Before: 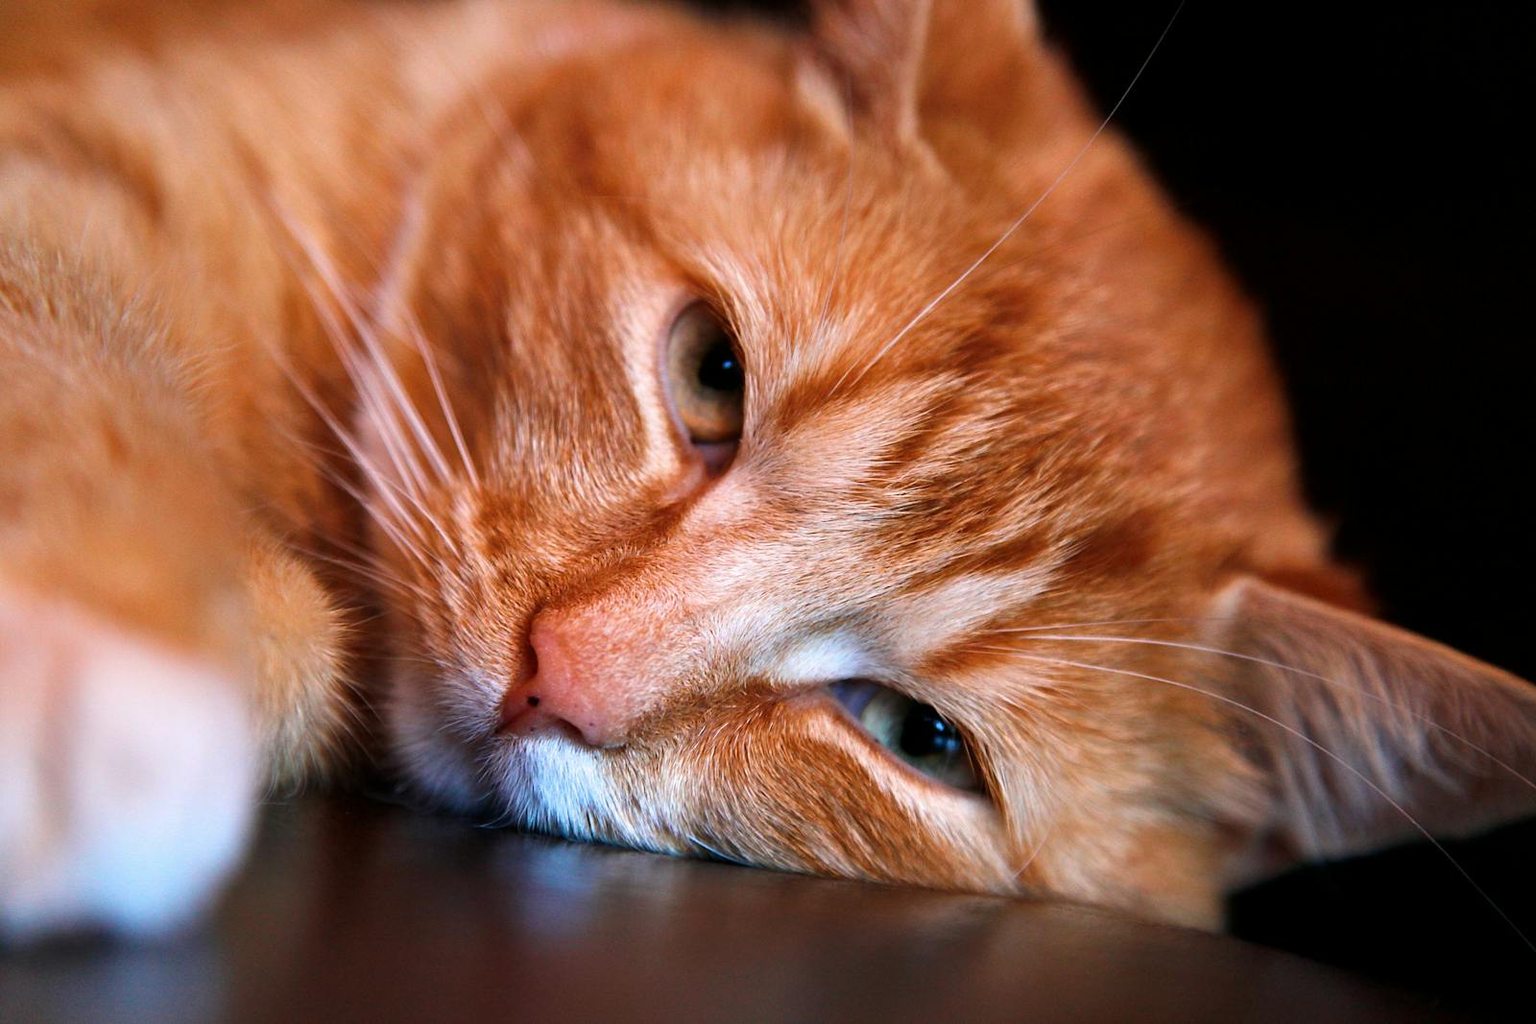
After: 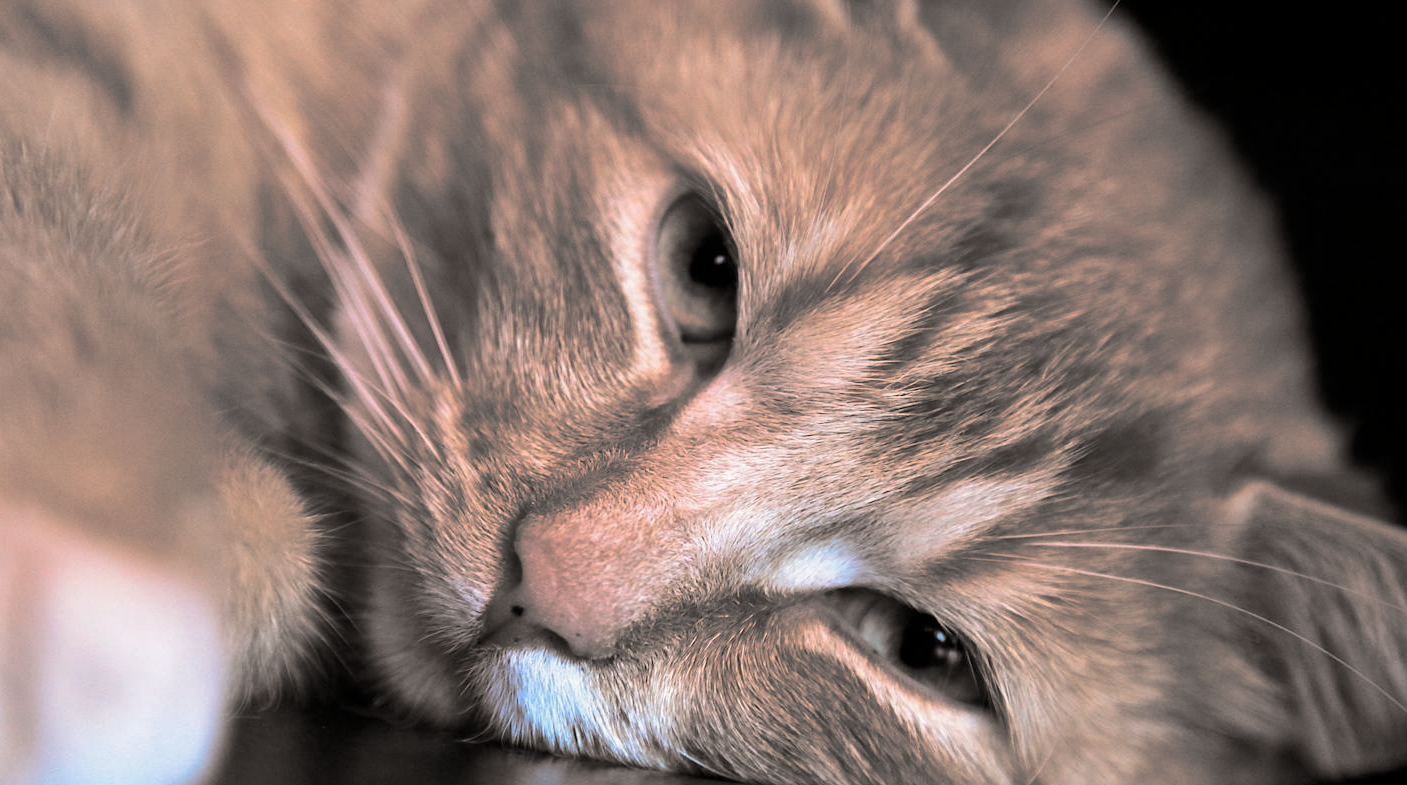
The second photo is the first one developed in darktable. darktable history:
crop and rotate: left 2.425%, top 11.305%, right 9.6%, bottom 15.08%
split-toning: shadows › hue 26°, shadows › saturation 0.09, highlights › hue 40°, highlights › saturation 0.18, balance -63, compress 0%
